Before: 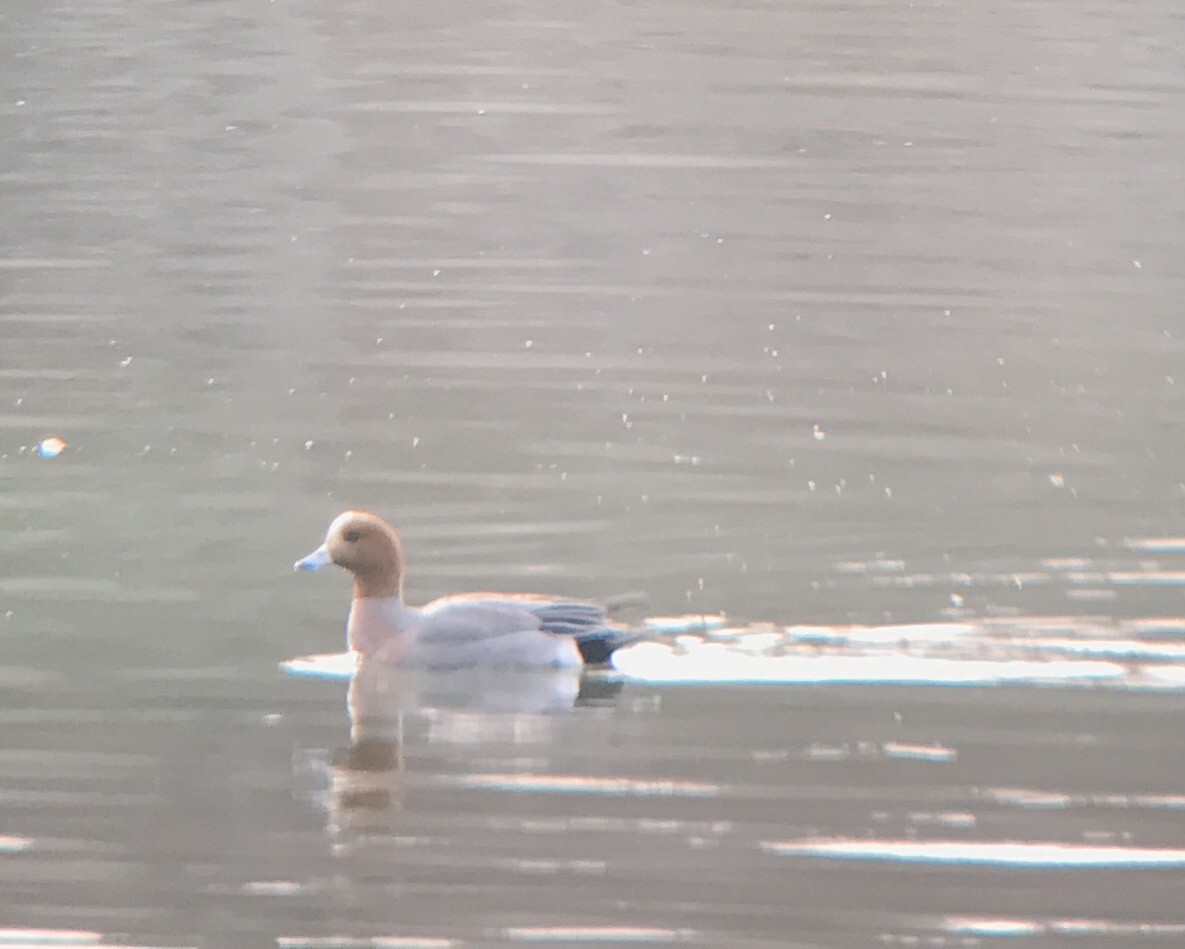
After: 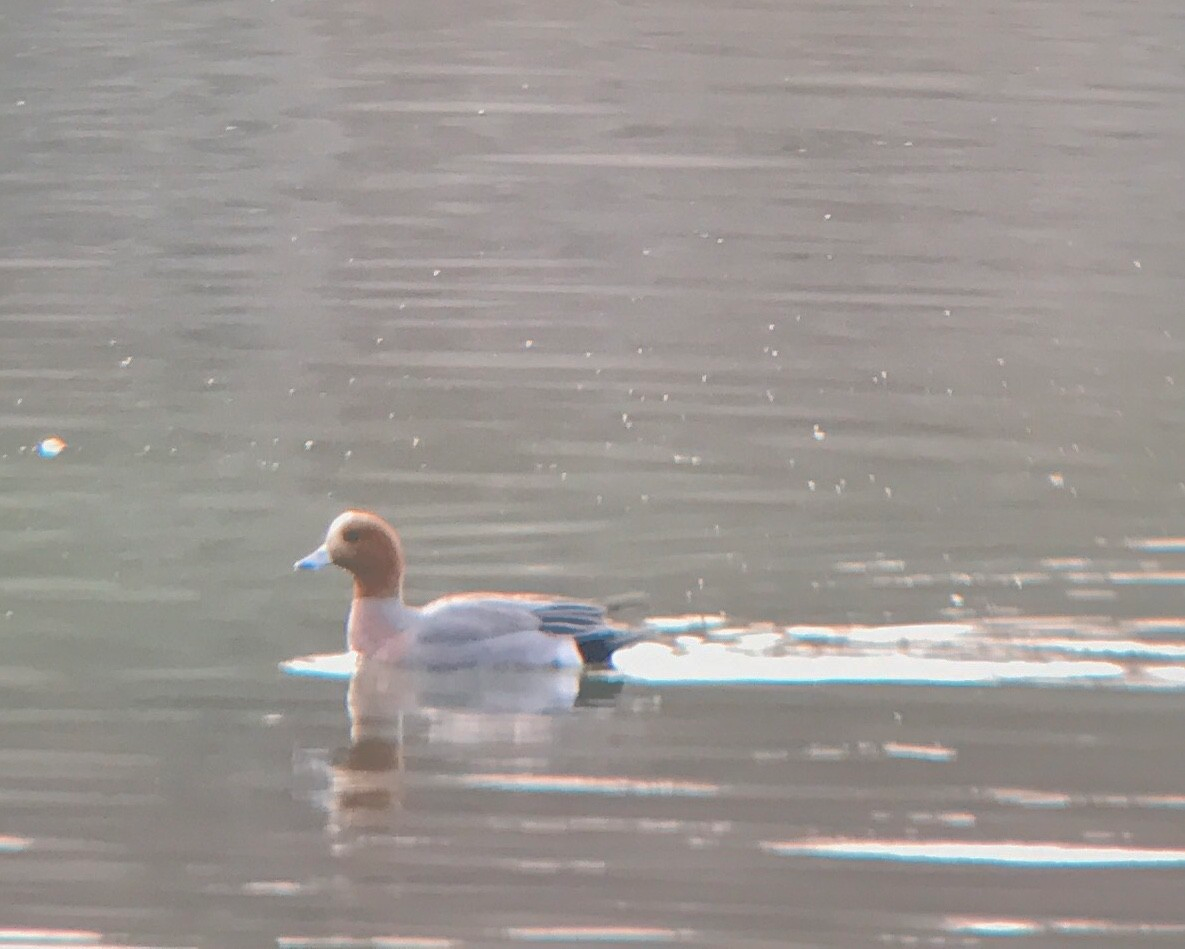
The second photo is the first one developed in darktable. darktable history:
exposure: black level correction 0.009, compensate highlight preservation false
shadows and highlights: shadows 39.35, highlights -60.09
